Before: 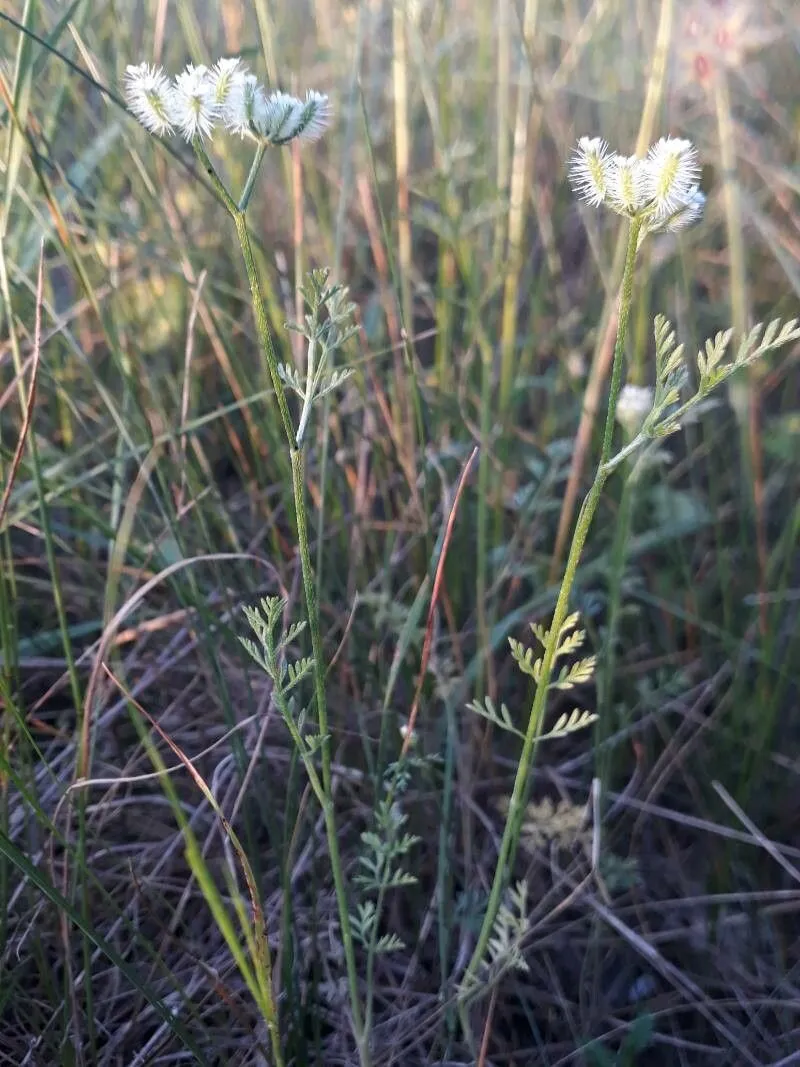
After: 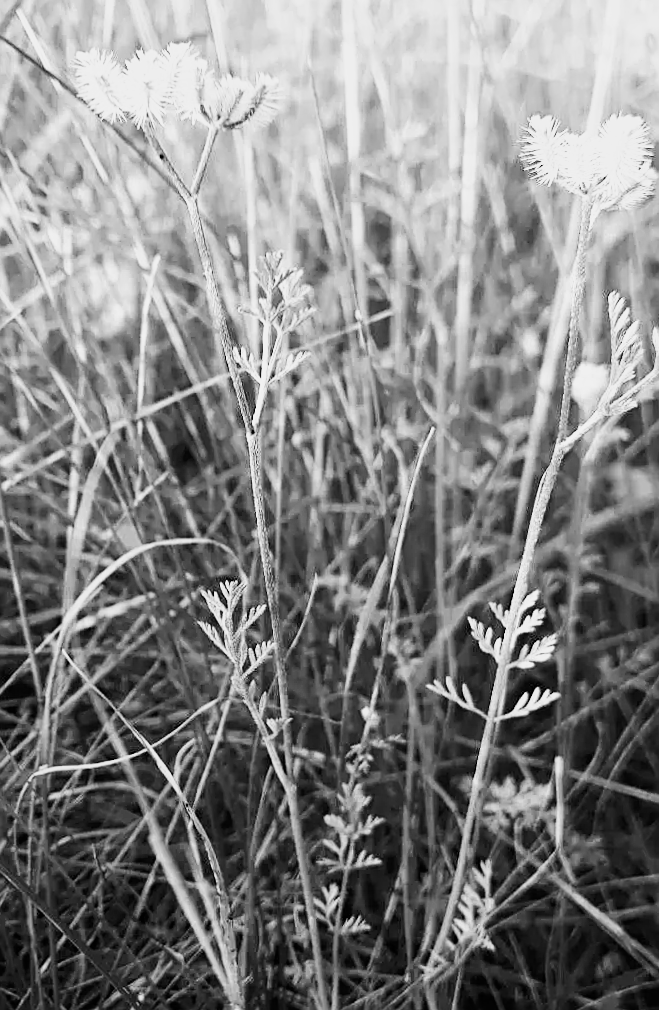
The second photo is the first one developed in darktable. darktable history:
monochrome: a -74.22, b 78.2
base curve: curves: ch0 [(0, 0) (0.007, 0.004) (0.027, 0.03) (0.046, 0.07) (0.207, 0.54) (0.442, 0.872) (0.673, 0.972) (1, 1)], preserve colors none
crop and rotate: angle 1°, left 4.281%, top 0.642%, right 11.383%, bottom 2.486%
sharpen: on, module defaults
